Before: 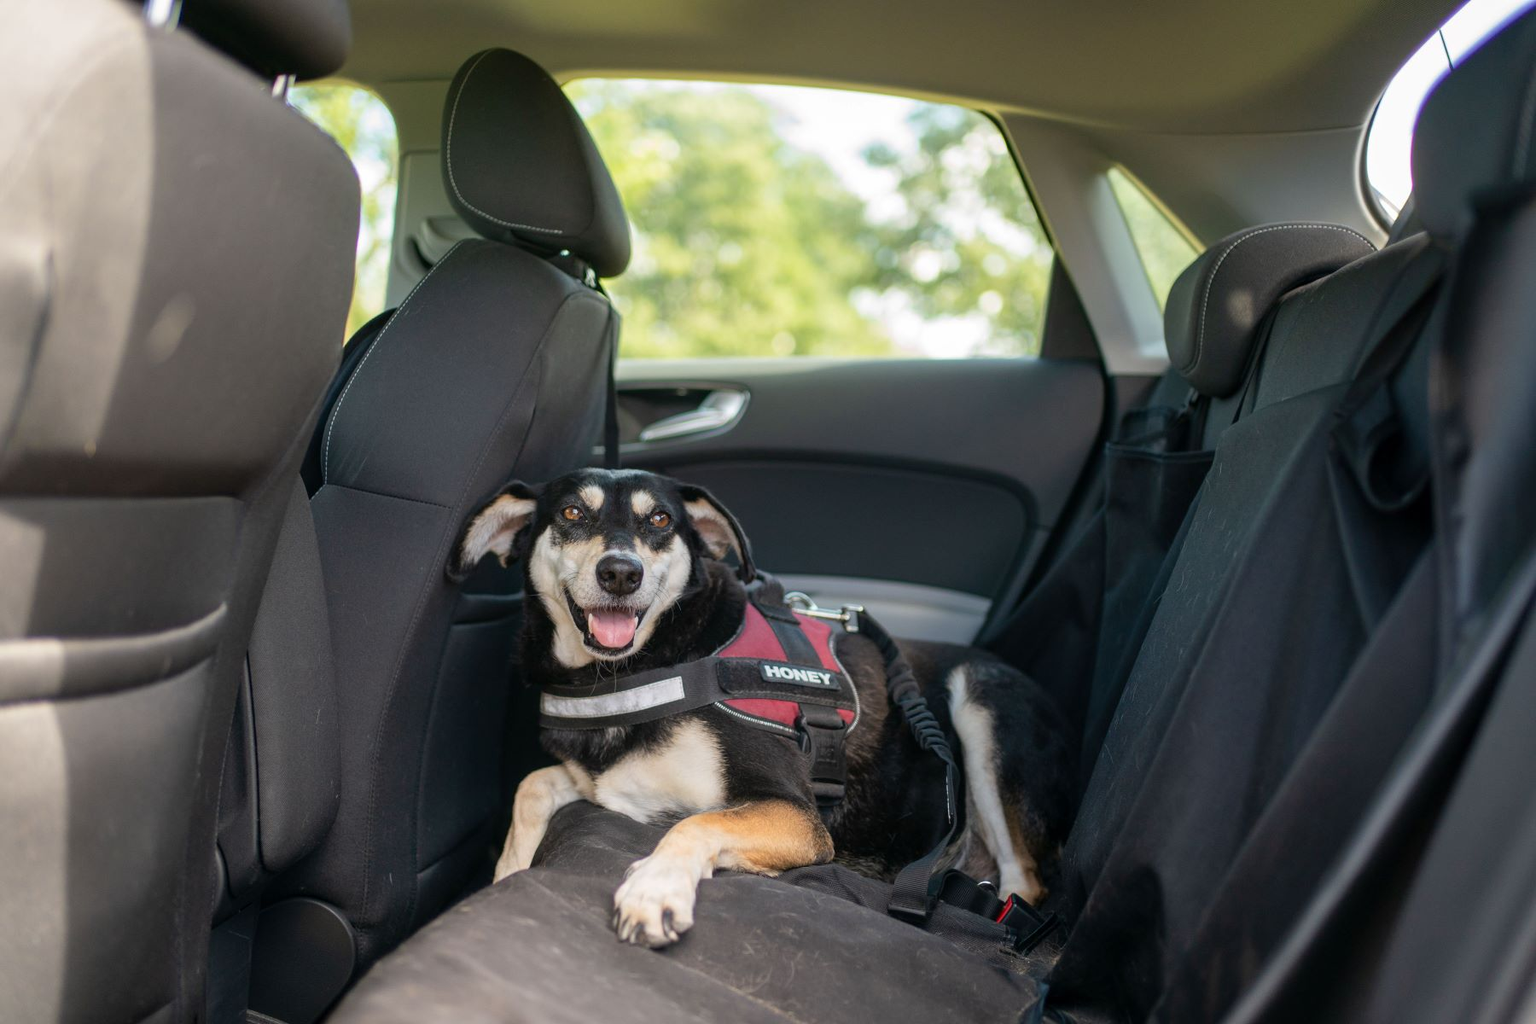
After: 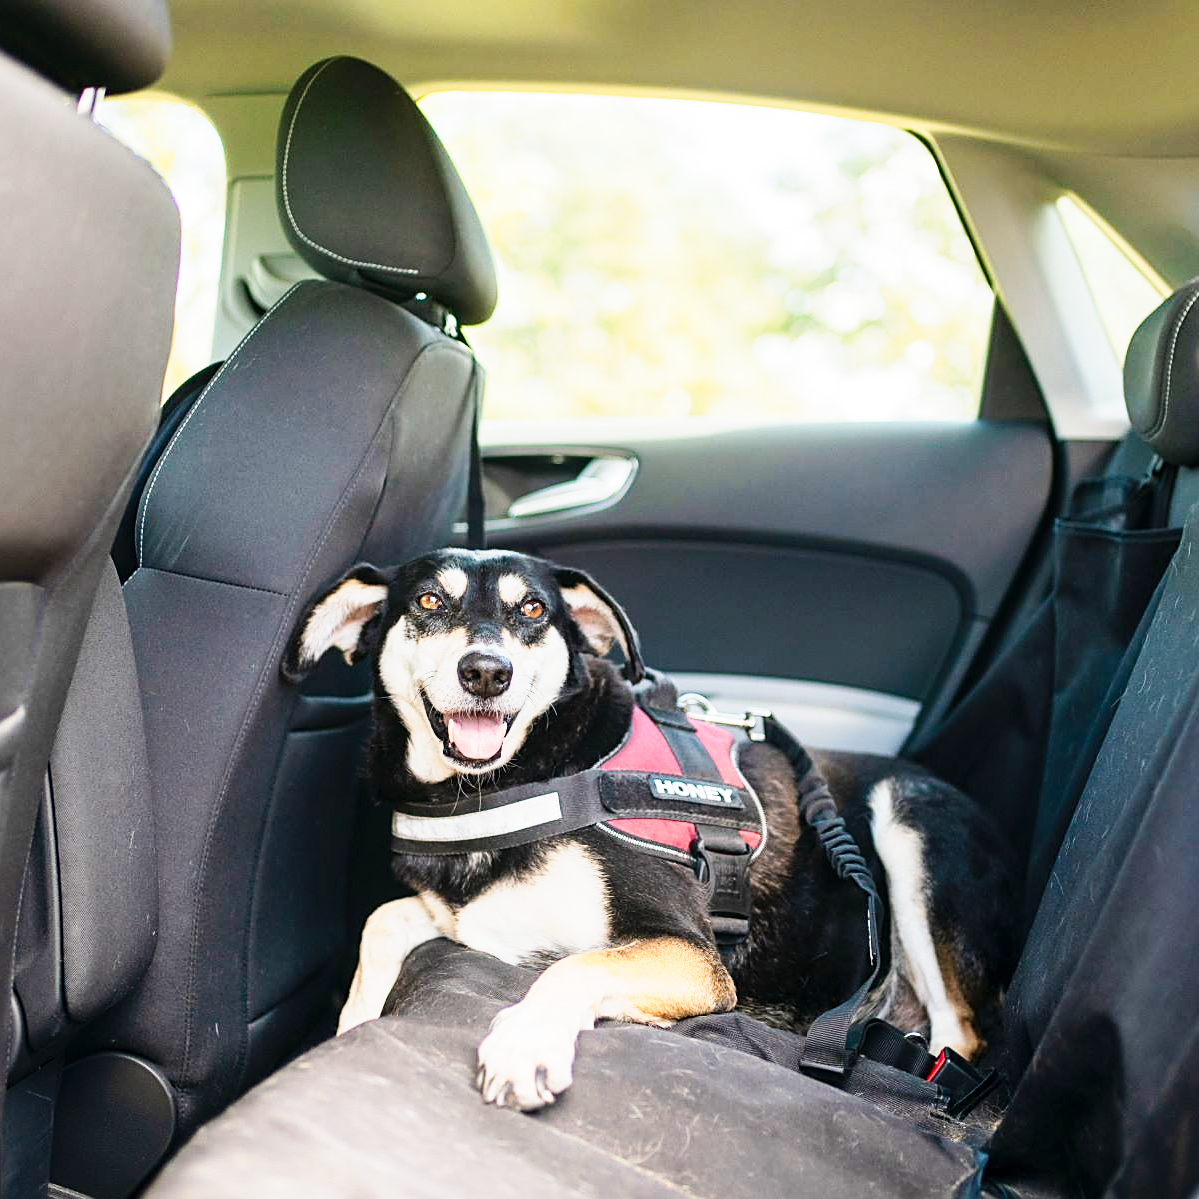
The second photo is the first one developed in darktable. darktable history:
tone curve: curves: ch0 [(0, 0) (0.003, 0.004) (0.011, 0.016) (0.025, 0.035) (0.044, 0.062) (0.069, 0.097) (0.1, 0.143) (0.136, 0.205) (0.177, 0.276) (0.224, 0.36) (0.277, 0.461) (0.335, 0.584) (0.399, 0.686) (0.468, 0.783) (0.543, 0.868) (0.623, 0.927) (0.709, 0.96) (0.801, 0.974) (0.898, 0.986) (1, 1)], preserve colors none
sharpen: on, module defaults
crop and rotate: left 13.407%, right 19.936%
tone equalizer: on, module defaults
